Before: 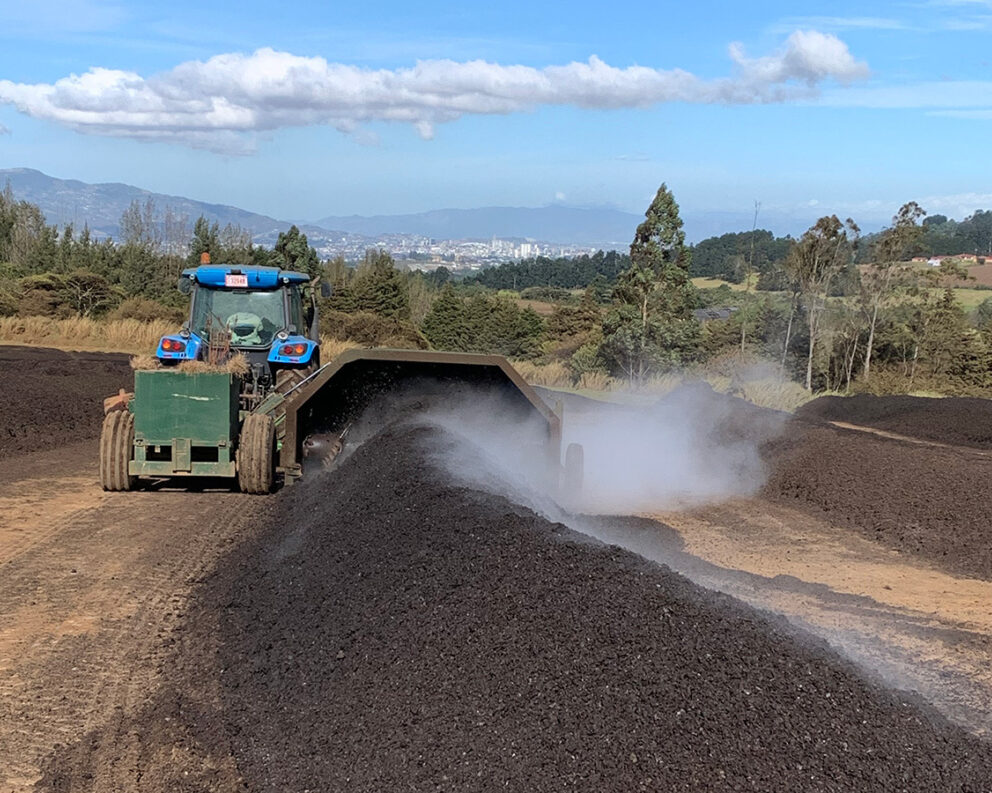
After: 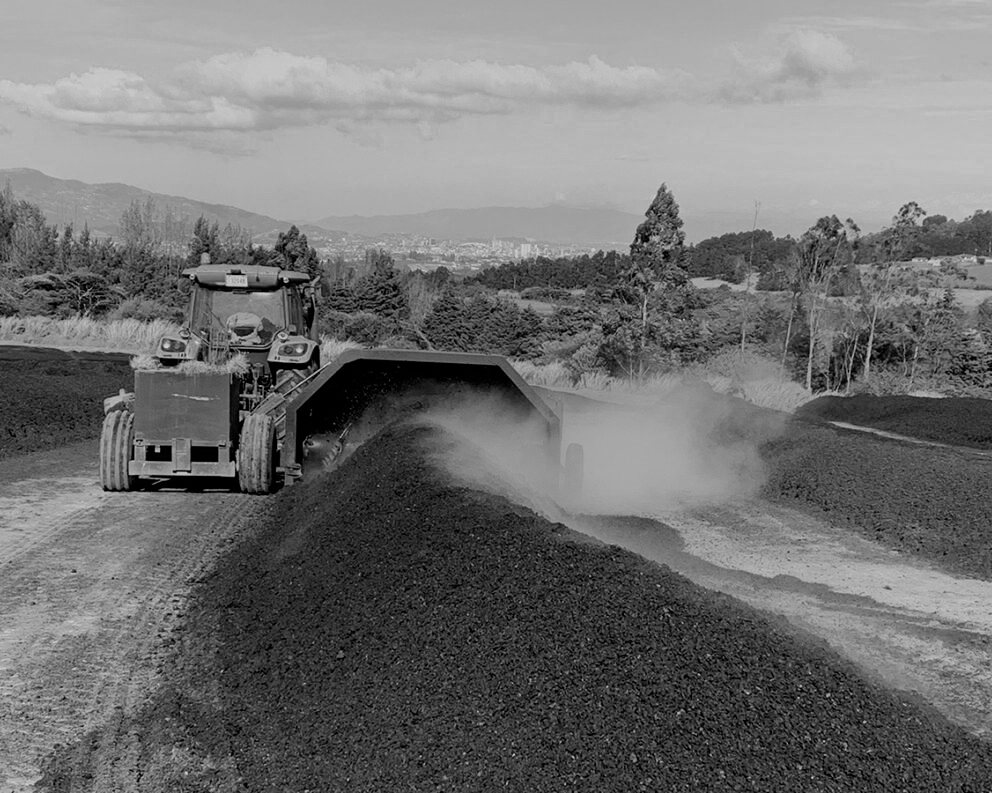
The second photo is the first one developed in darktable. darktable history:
exposure: exposure -0.177 EV, compensate highlight preservation false
filmic rgb: black relative exposure -7.65 EV, white relative exposure 4.56 EV, hardness 3.61
color zones: curves: ch0 [(0.018, 0.548) (0.197, 0.654) (0.425, 0.447) (0.605, 0.658) (0.732, 0.579)]; ch1 [(0.105, 0.531) (0.224, 0.531) (0.386, 0.39) (0.618, 0.456) (0.732, 0.456) (0.956, 0.421)]; ch2 [(0.039, 0.583) (0.215, 0.465) (0.399, 0.544) (0.465, 0.548) (0.614, 0.447) (0.724, 0.43) (0.882, 0.623) (0.956, 0.632)]
monochrome: a 32, b 64, size 2.3
